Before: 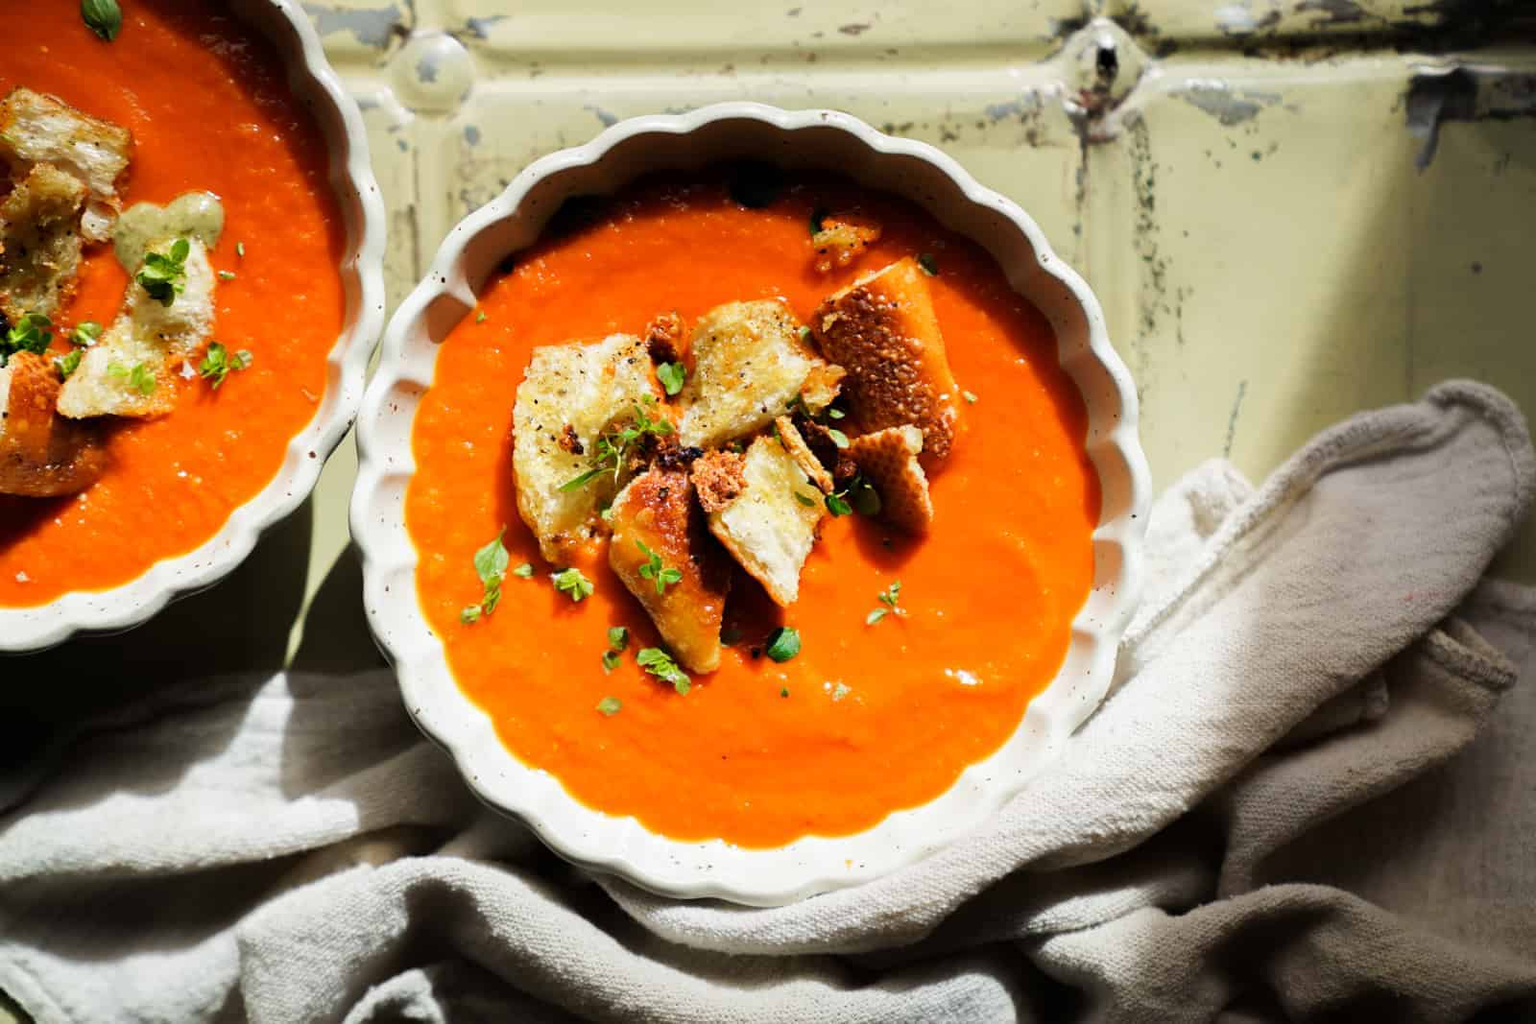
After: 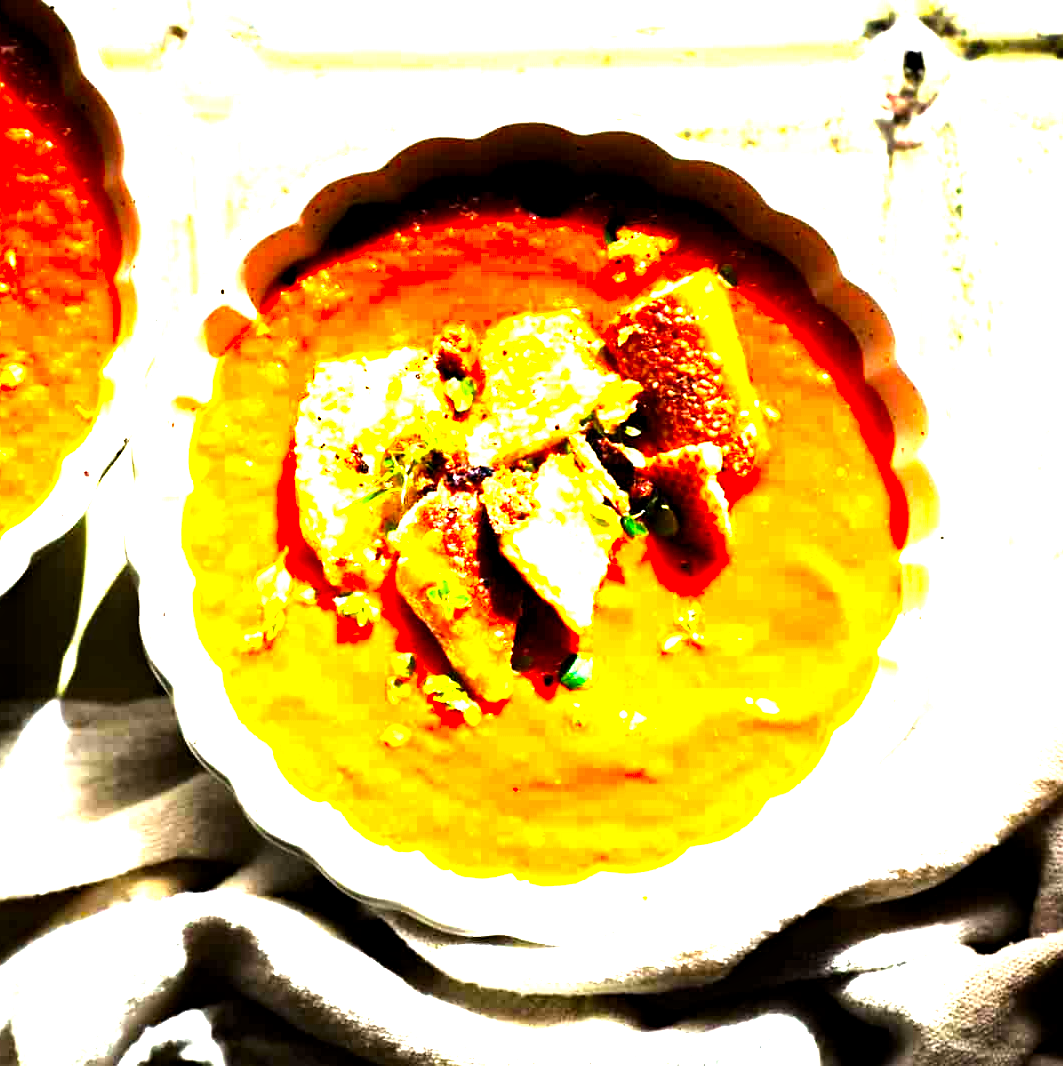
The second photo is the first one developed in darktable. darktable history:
exposure: black level correction 0, exposure 0.595 EV, compensate highlight preservation false
contrast brightness saturation: contrast 0.166, saturation 0.324
crop and rotate: left 15.033%, right 18.5%
local contrast: mode bilateral grid, contrast 21, coarseness 51, detail 120%, midtone range 0.2
tone equalizer: -8 EV -0.737 EV, -7 EV -0.692 EV, -6 EV -0.614 EV, -5 EV -0.405 EV, -3 EV 0.37 EV, -2 EV 0.6 EV, -1 EV 0.695 EV, +0 EV 0.73 EV
haze removal: compatibility mode true, adaptive false
levels: levels [0.012, 0.367, 0.697]
